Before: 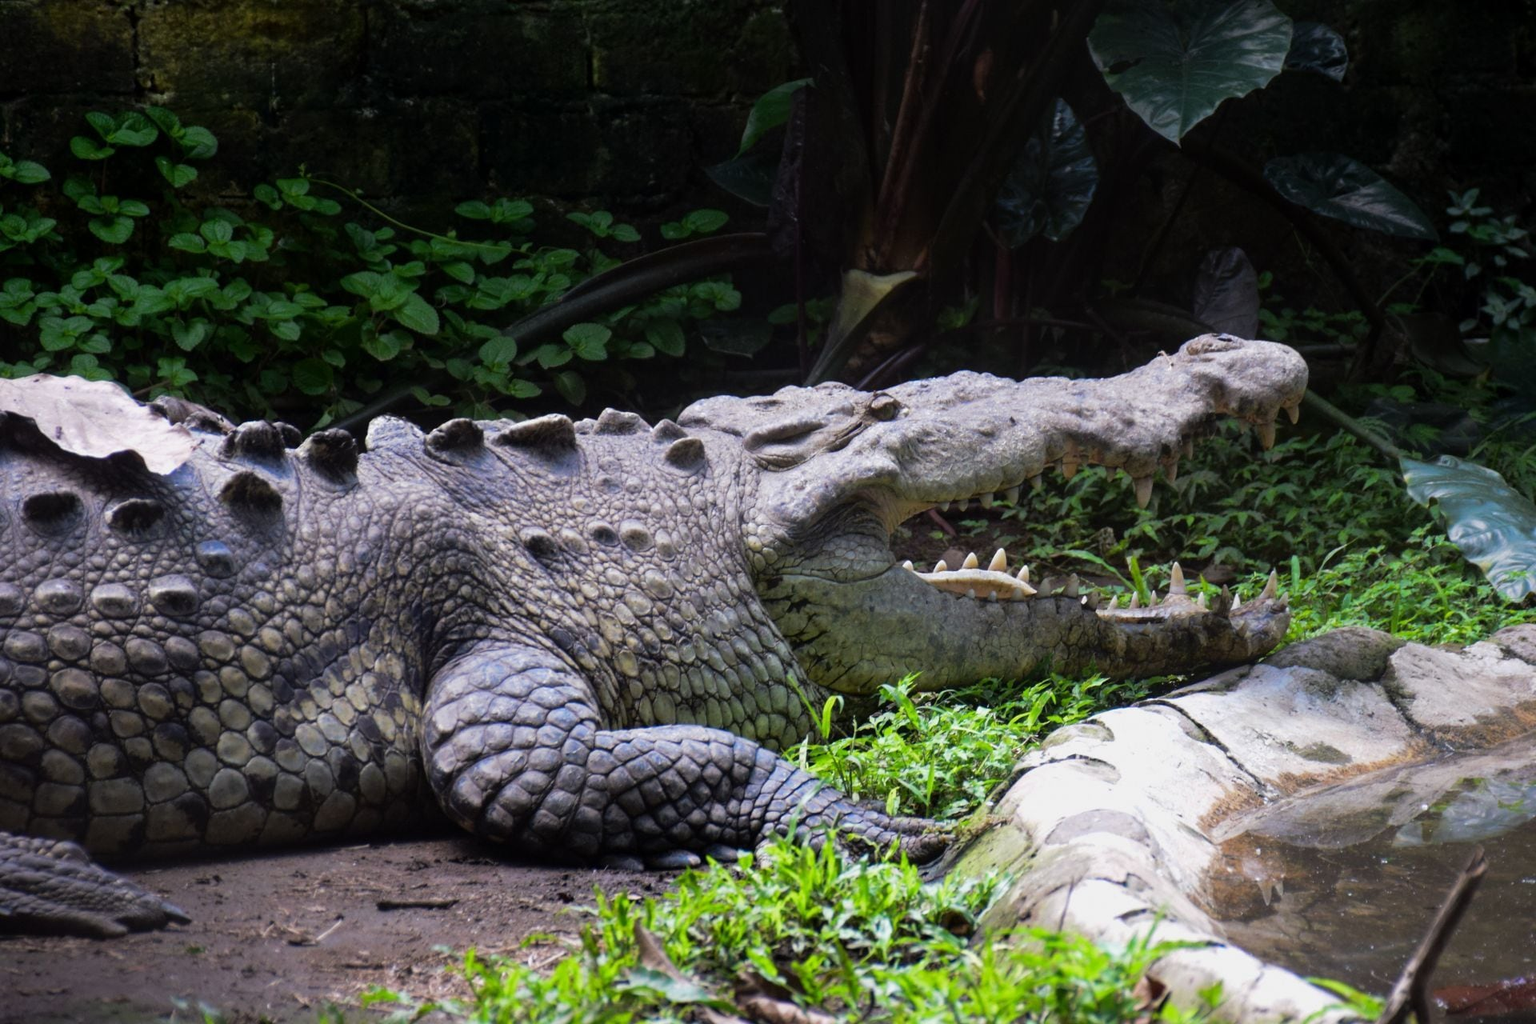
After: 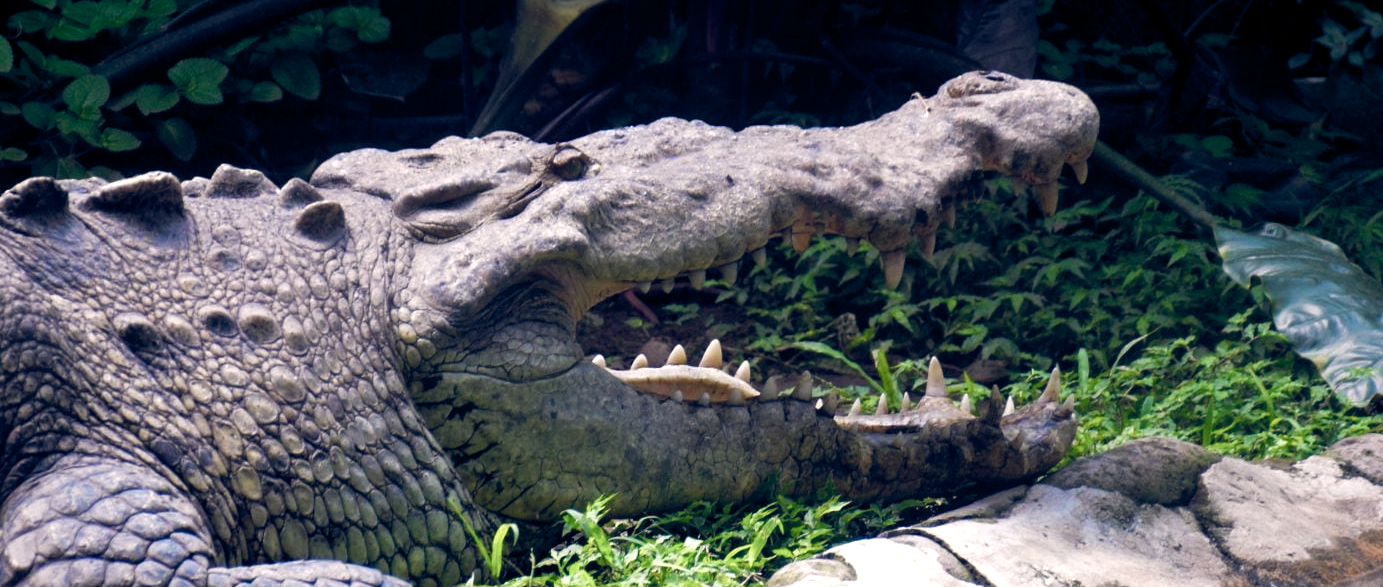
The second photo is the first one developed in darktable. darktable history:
crop and rotate: left 27.938%, top 27.046%, bottom 27.046%
color balance rgb: highlights gain › chroma 2.94%, highlights gain › hue 60.57°, global offset › chroma 0.25%, global offset › hue 256.52°, perceptual saturation grading › global saturation 20%, perceptual saturation grading › highlights -50%, perceptual saturation grading › shadows 30%, contrast 15%
